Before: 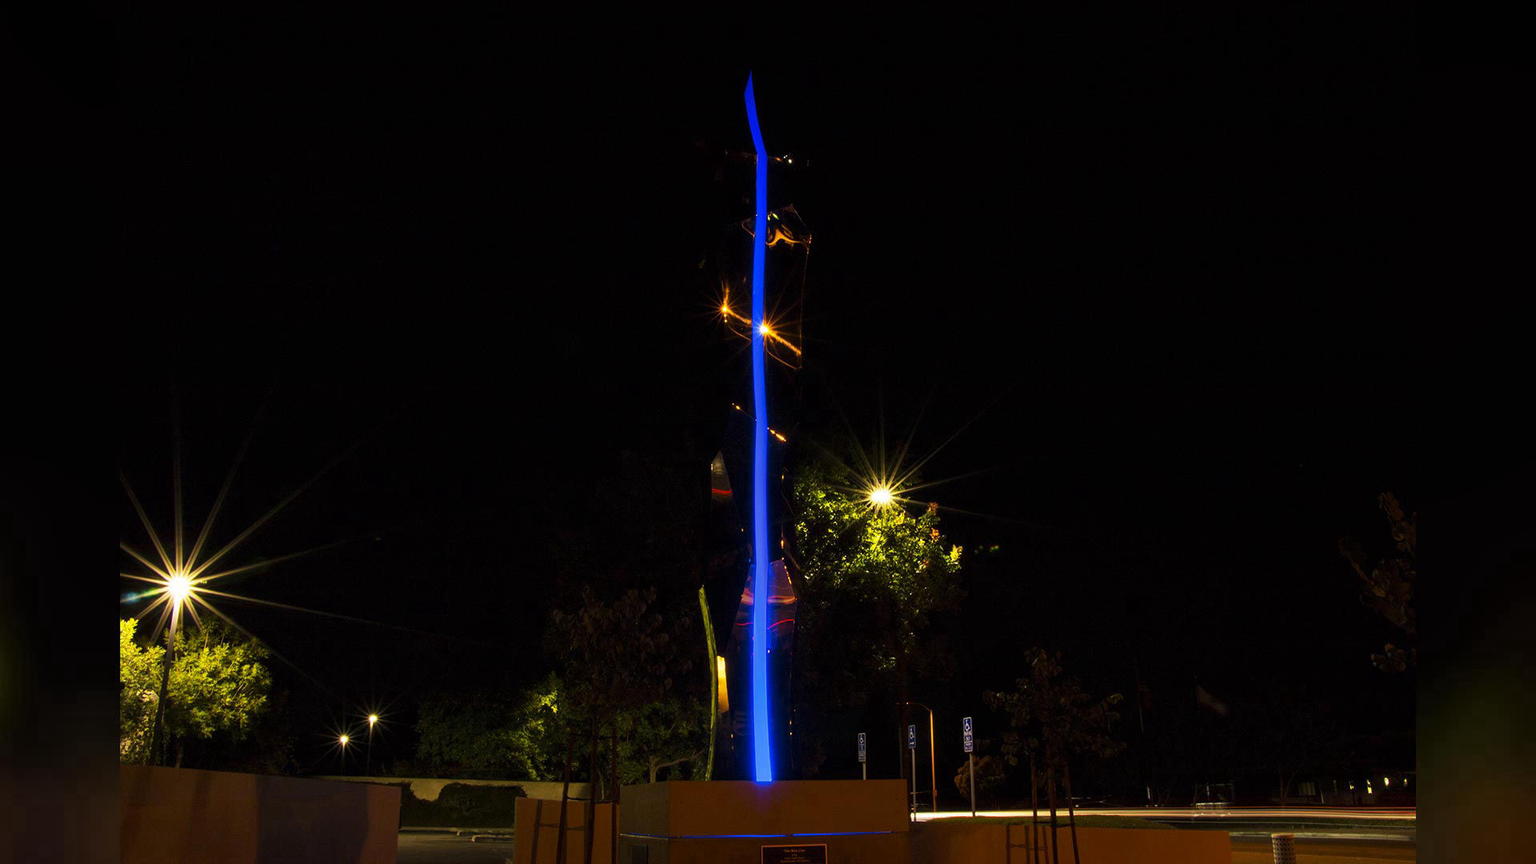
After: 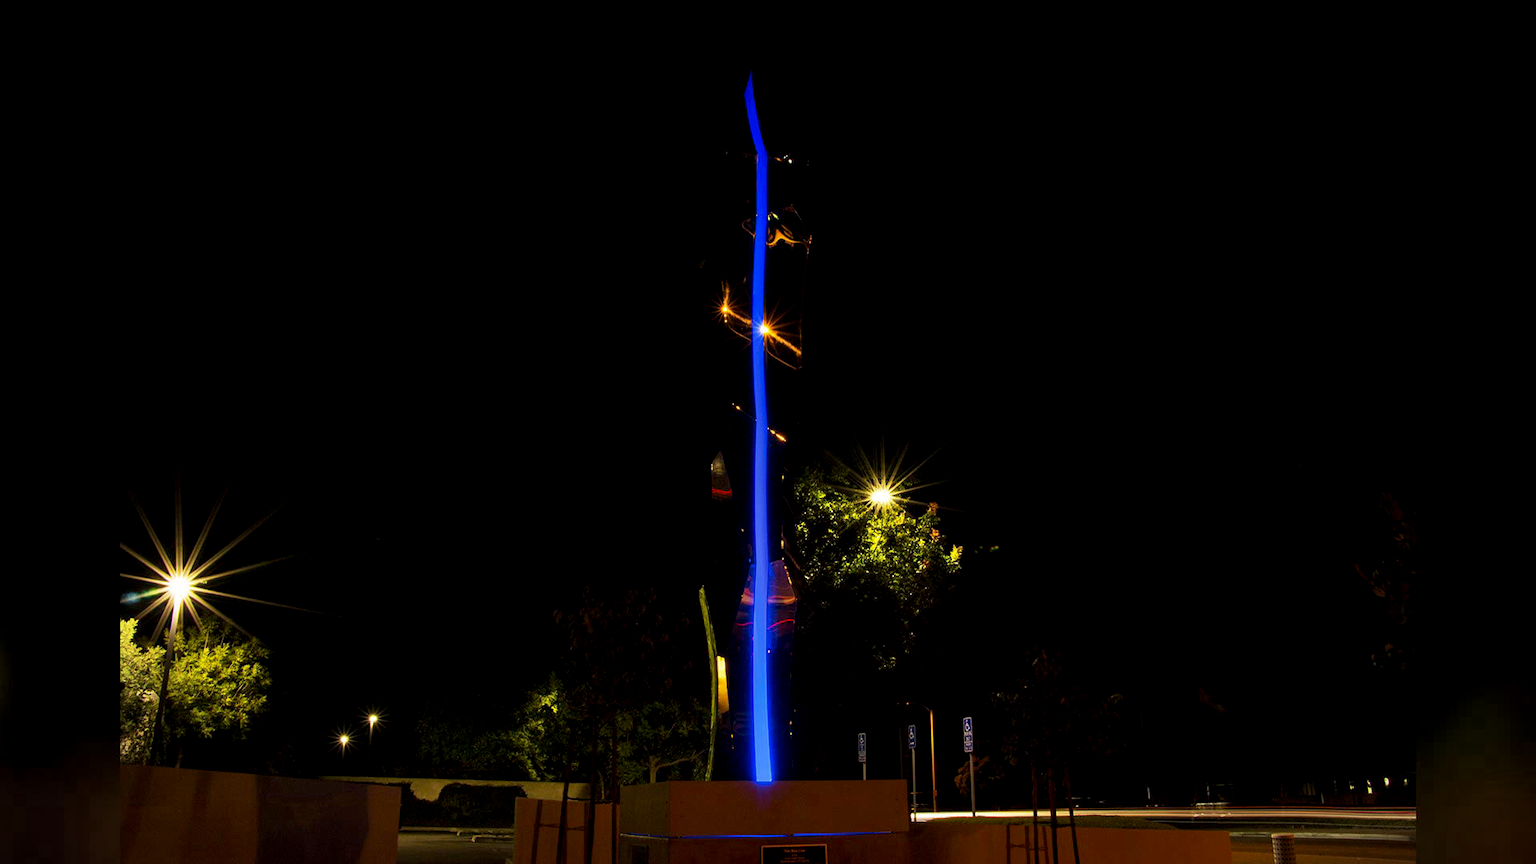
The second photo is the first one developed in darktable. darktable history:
vignetting: on, module defaults
exposure: black level correction 0.005, exposure 0.014 EV, compensate highlight preservation false
